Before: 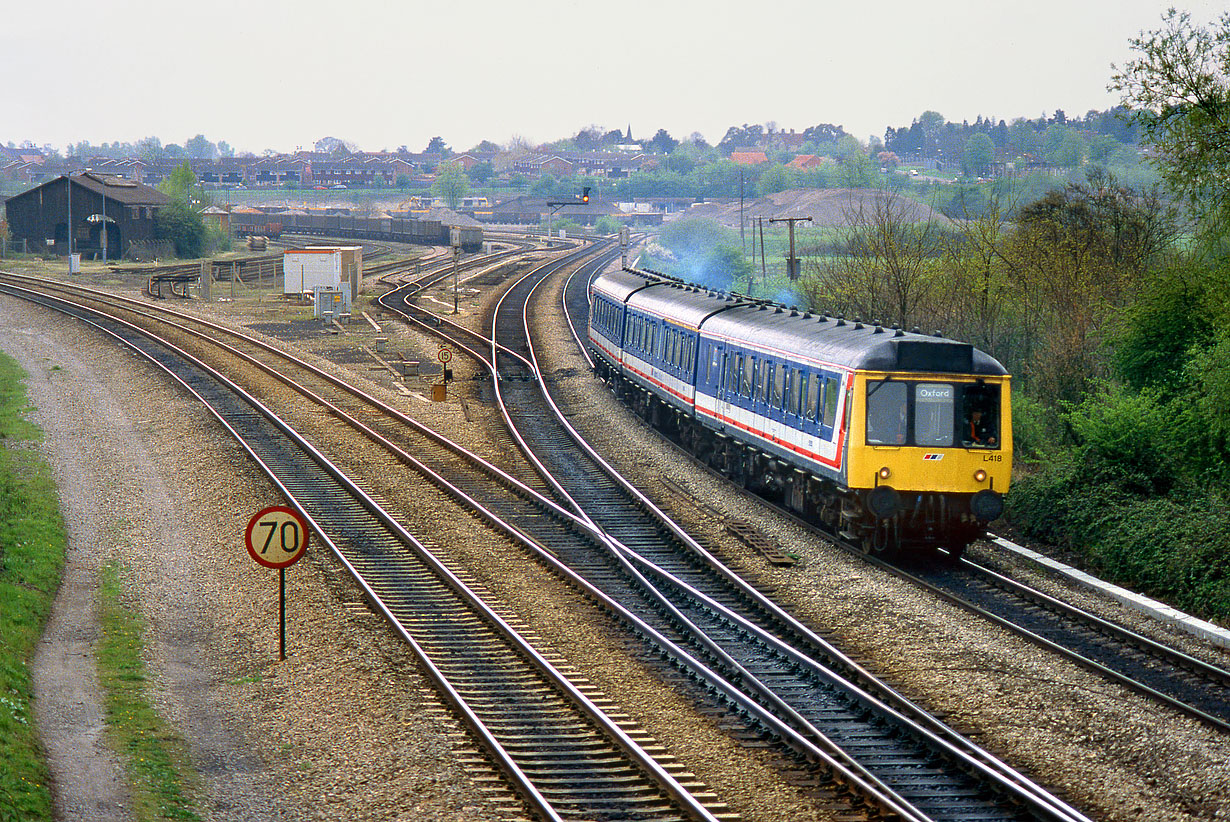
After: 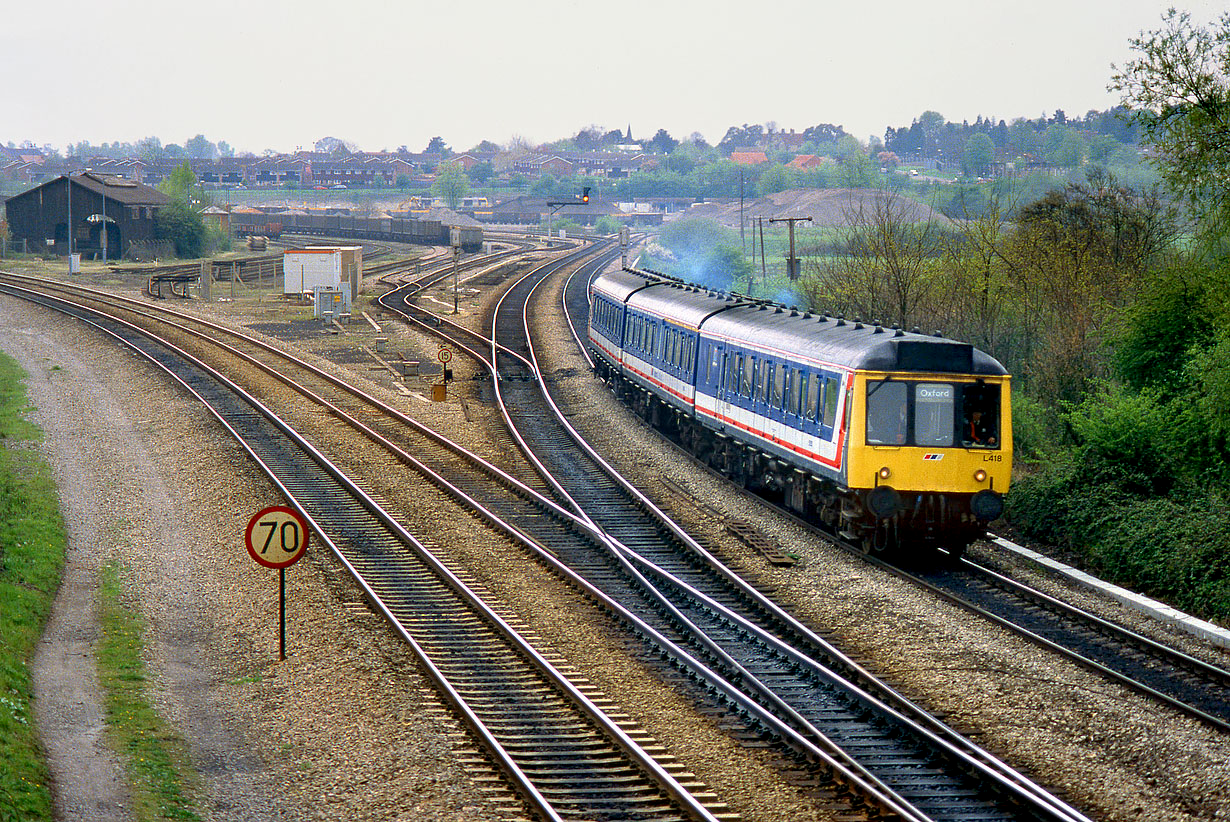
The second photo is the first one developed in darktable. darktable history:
exposure: black level correction 0.005, exposure 0.004 EV, compensate exposure bias true, compensate highlight preservation false
